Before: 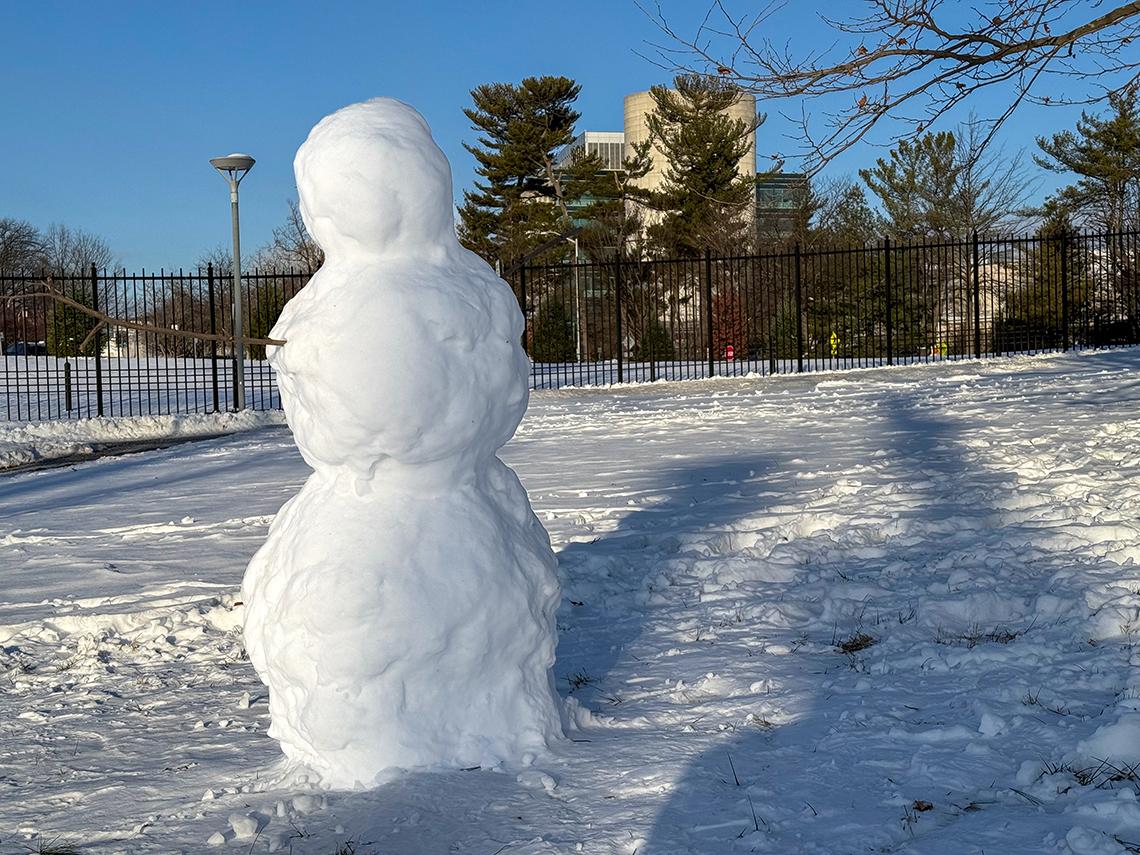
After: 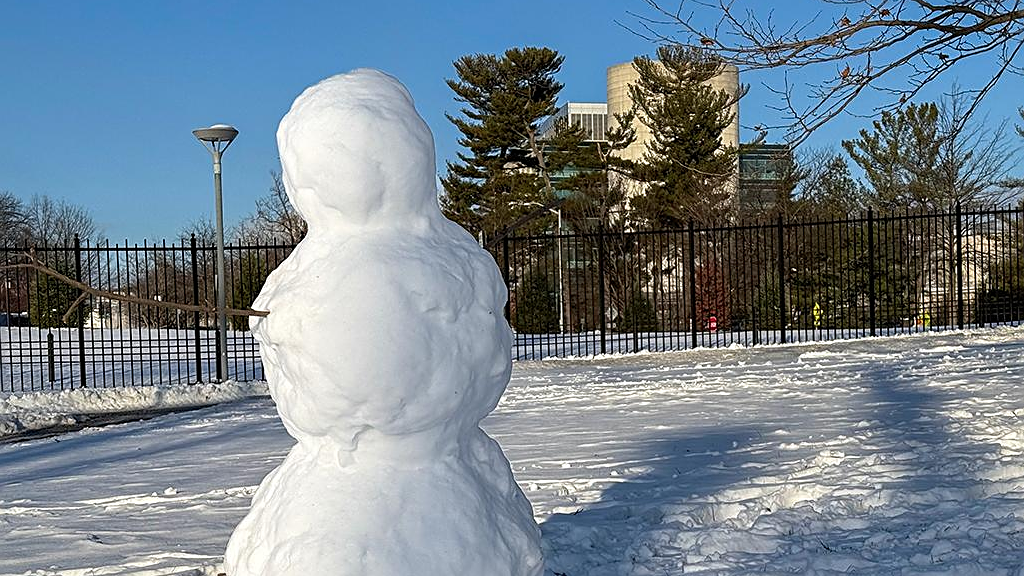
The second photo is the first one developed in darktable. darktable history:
crop: left 1.509%, top 3.452%, right 7.696%, bottom 28.452%
sharpen: on, module defaults
